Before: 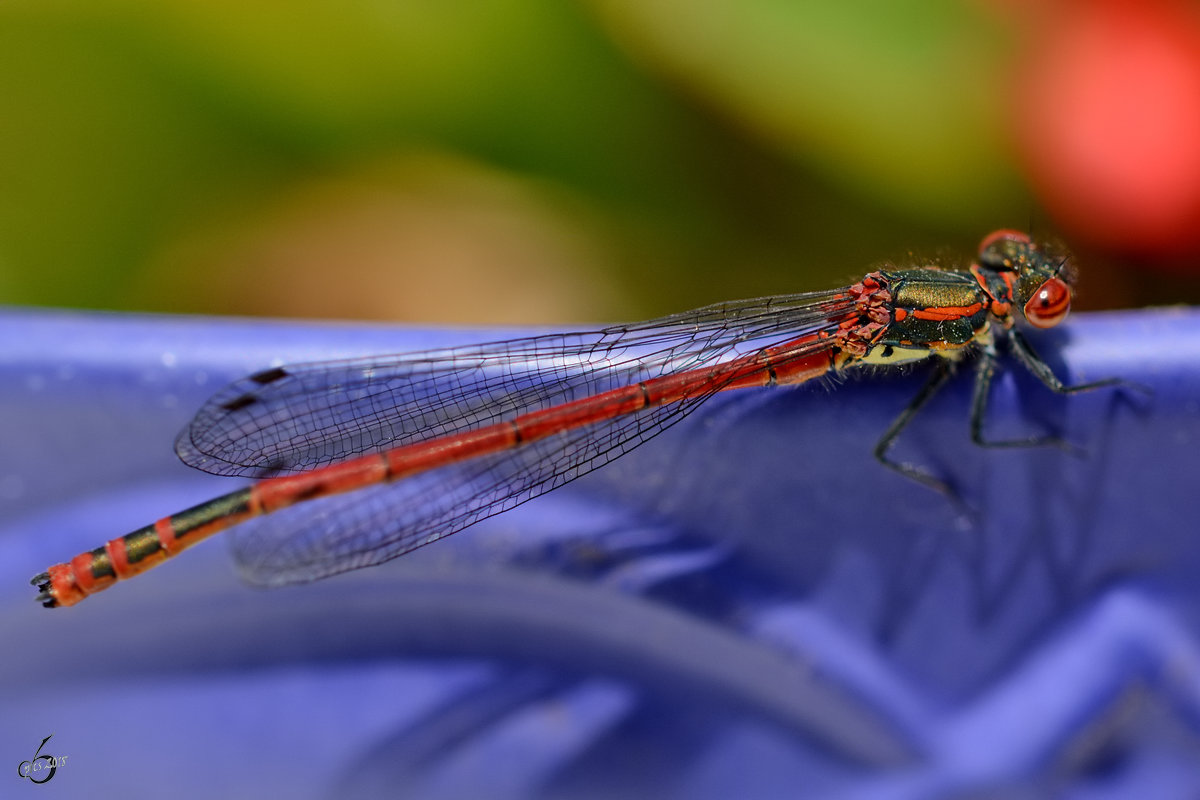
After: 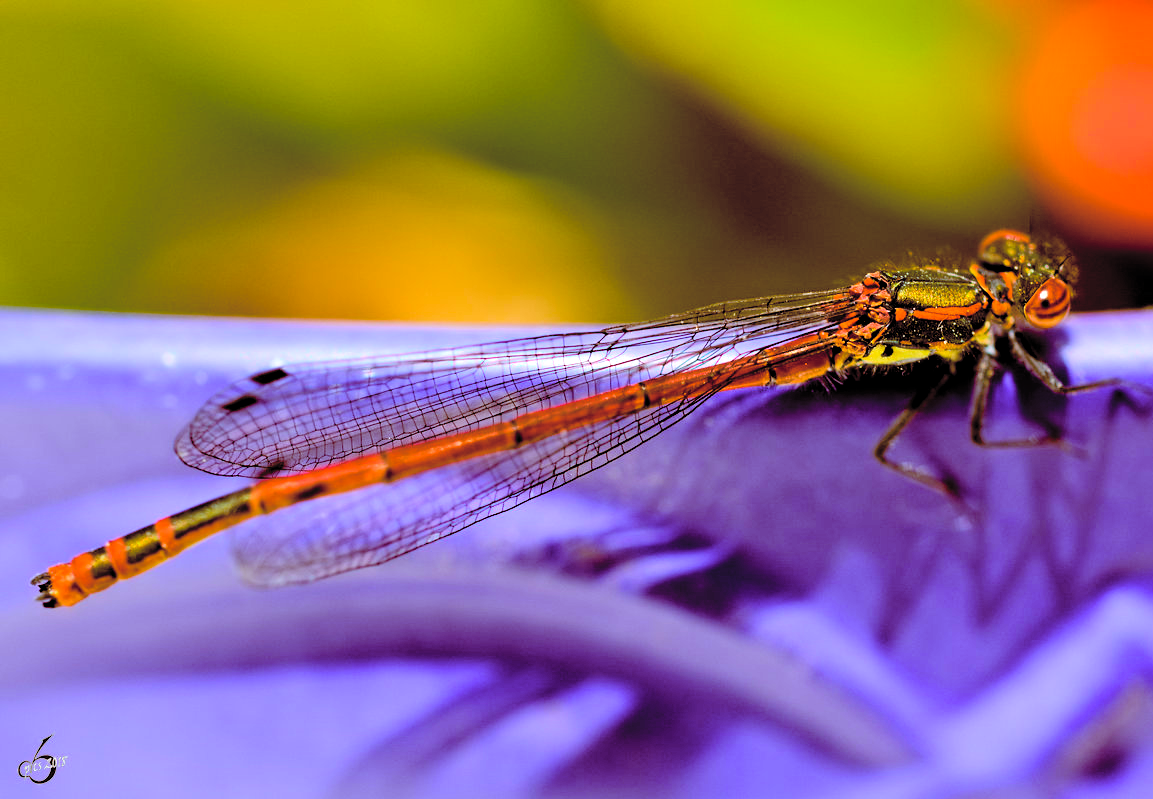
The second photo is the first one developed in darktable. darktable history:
crop: right 3.883%, bottom 0.031%
exposure: black level correction 0.005, exposure 0.002 EV, compensate highlight preservation false
tone equalizer: -8 EV -0.772 EV, -7 EV -0.734 EV, -6 EV -0.576 EV, -5 EV -0.41 EV, -3 EV 0.38 EV, -2 EV 0.6 EV, -1 EV 0.679 EV, +0 EV 0.733 EV, edges refinement/feathering 500, mask exposure compensation -1.57 EV, preserve details no
contrast brightness saturation: brightness 0.284
color balance rgb: global offset › chroma 0.404%, global offset › hue 34.85°, perceptual saturation grading › global saturation 36.623%, perceptual saturation grading › shadows 36.225%, global vibrance 20.259%
